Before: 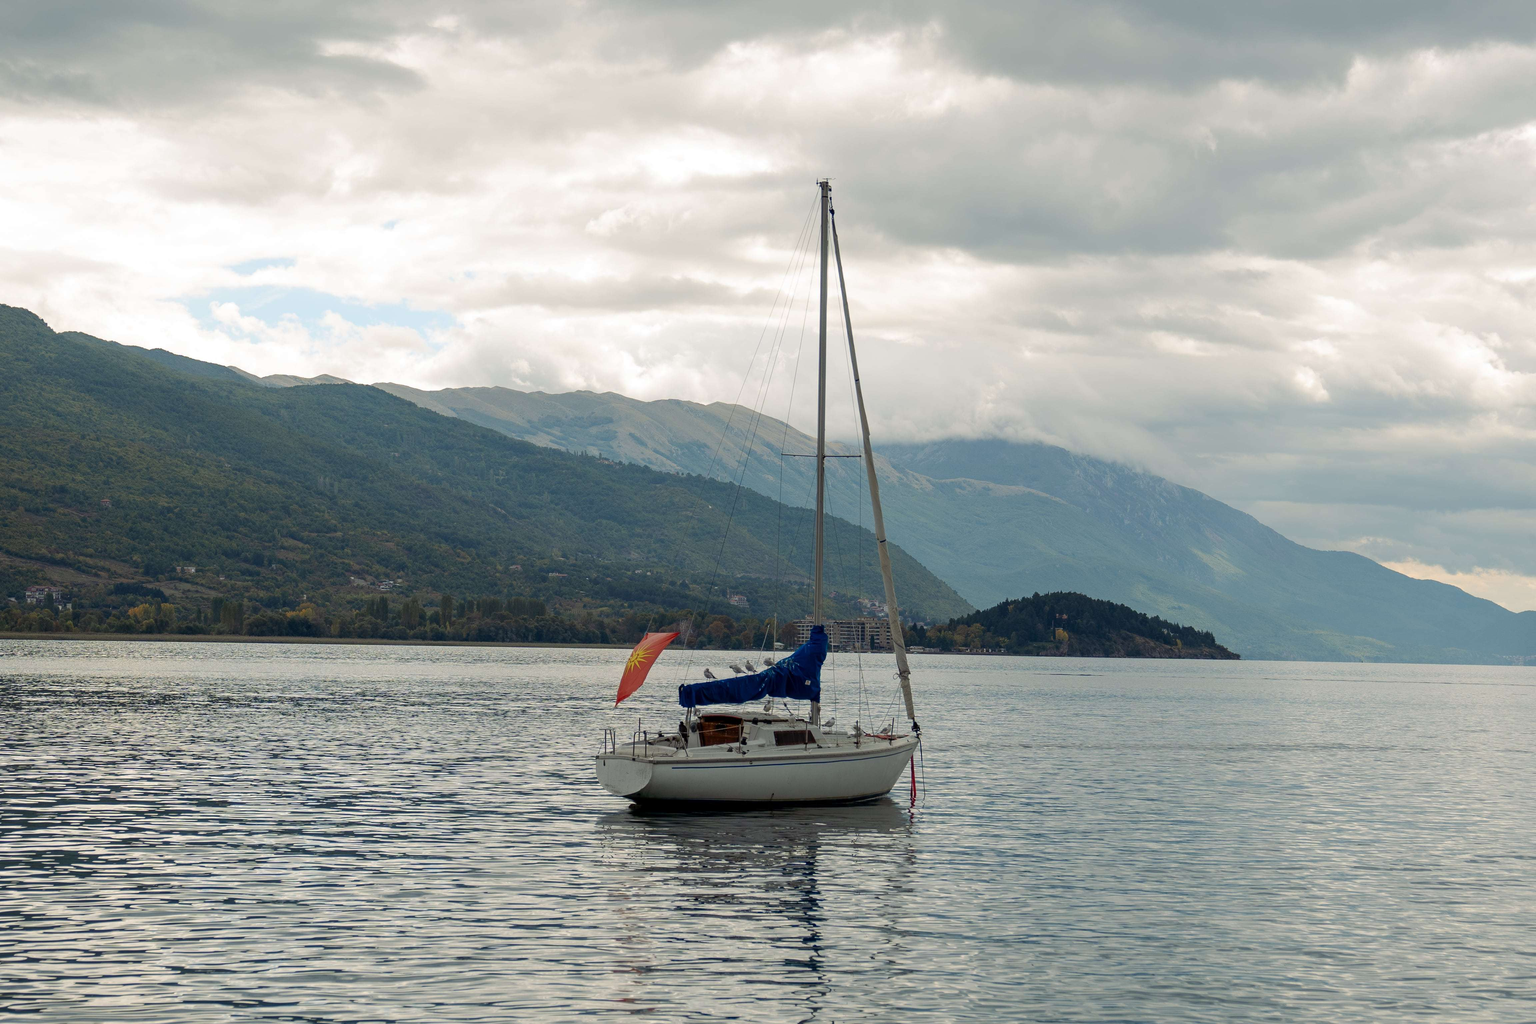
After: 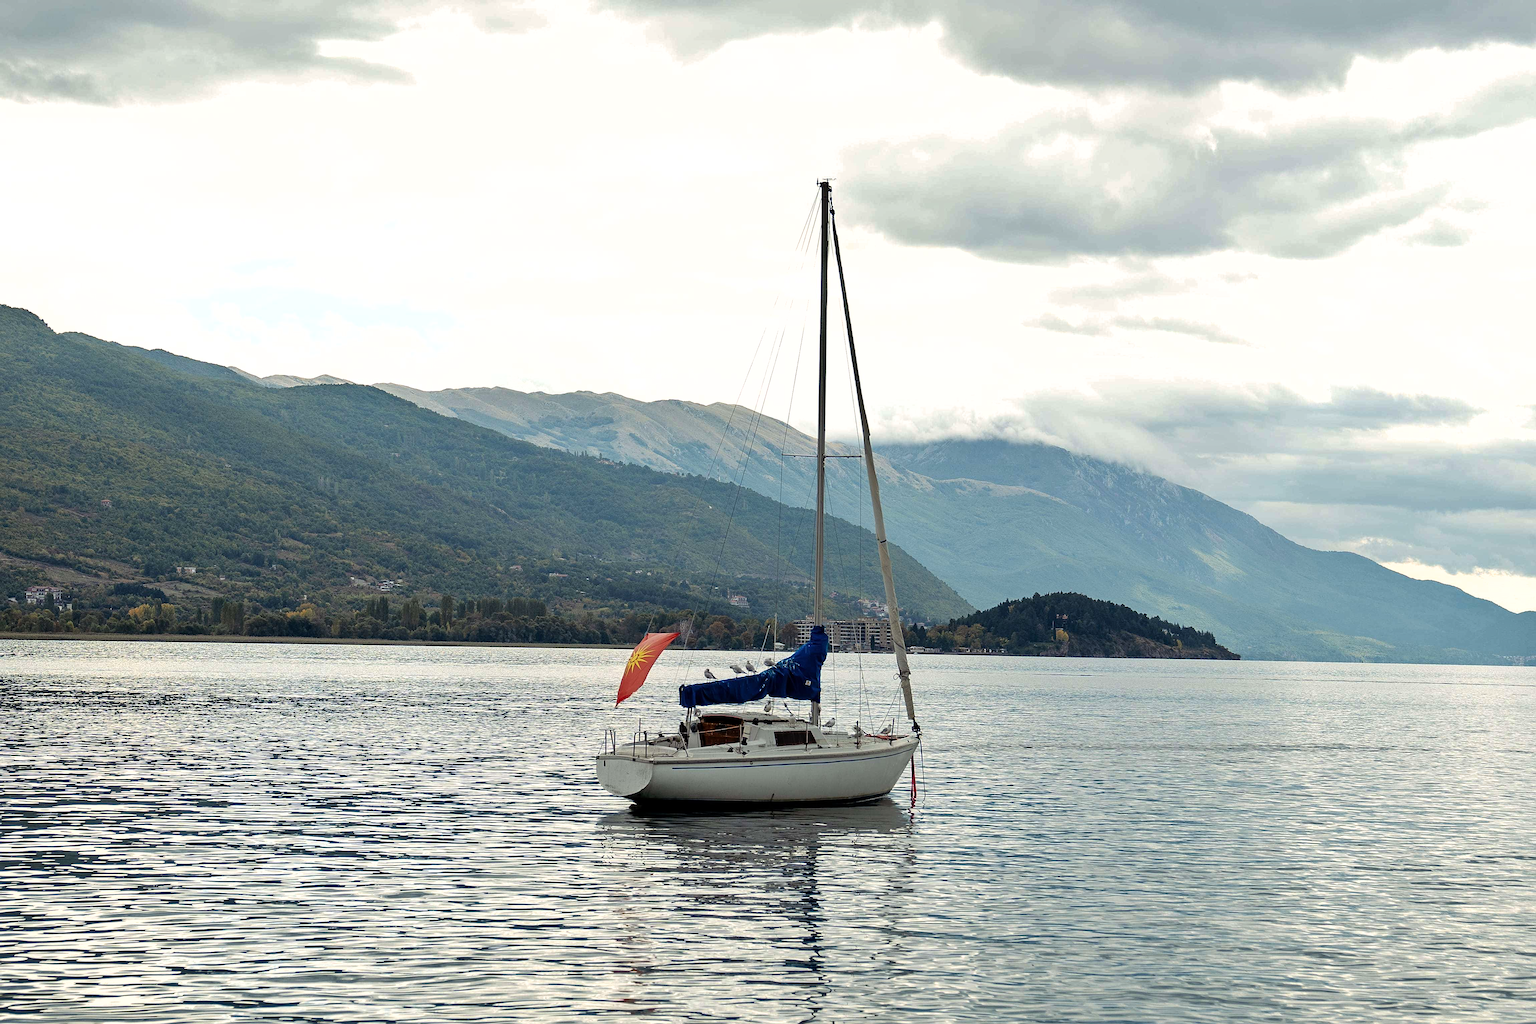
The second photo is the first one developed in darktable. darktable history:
tone equalizer: -8 EV -0.745 EV, -7 EV -0.71 EV, -6 EV -0.592 EV, -5 EV -0.363 EV, -3 EV 0.37 EV, -2 EV 0.6 EV, -1 EV 0.691 EV, +0 EV 0.779 EV
sharpen: on, module defaults
shadows and highlights: low approximation 0.01, soften with gaussian
